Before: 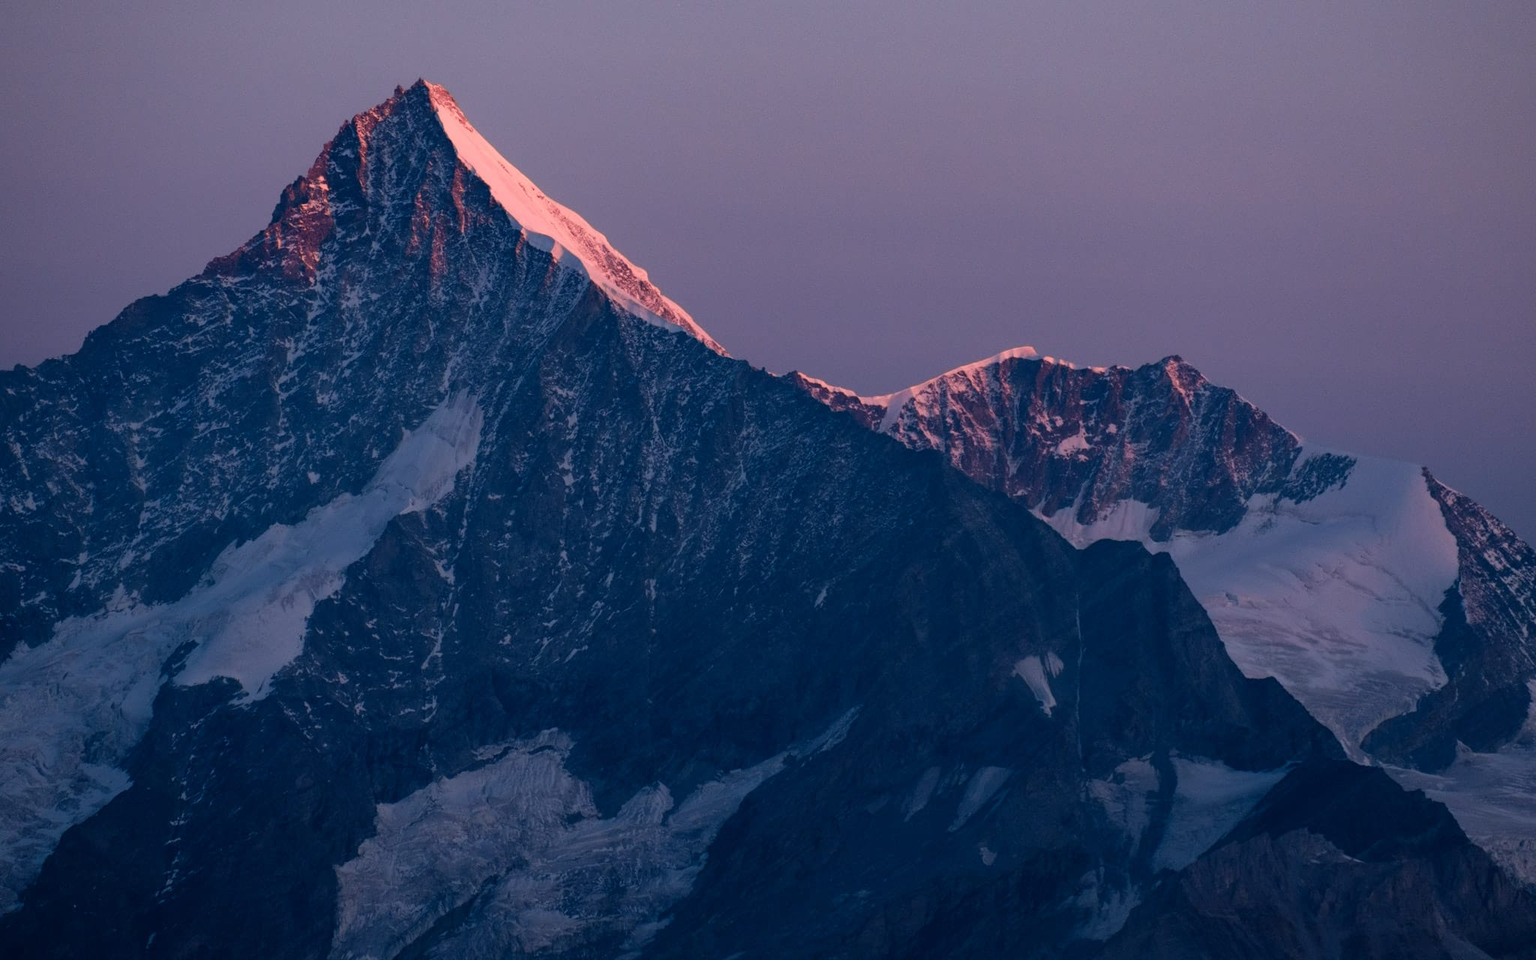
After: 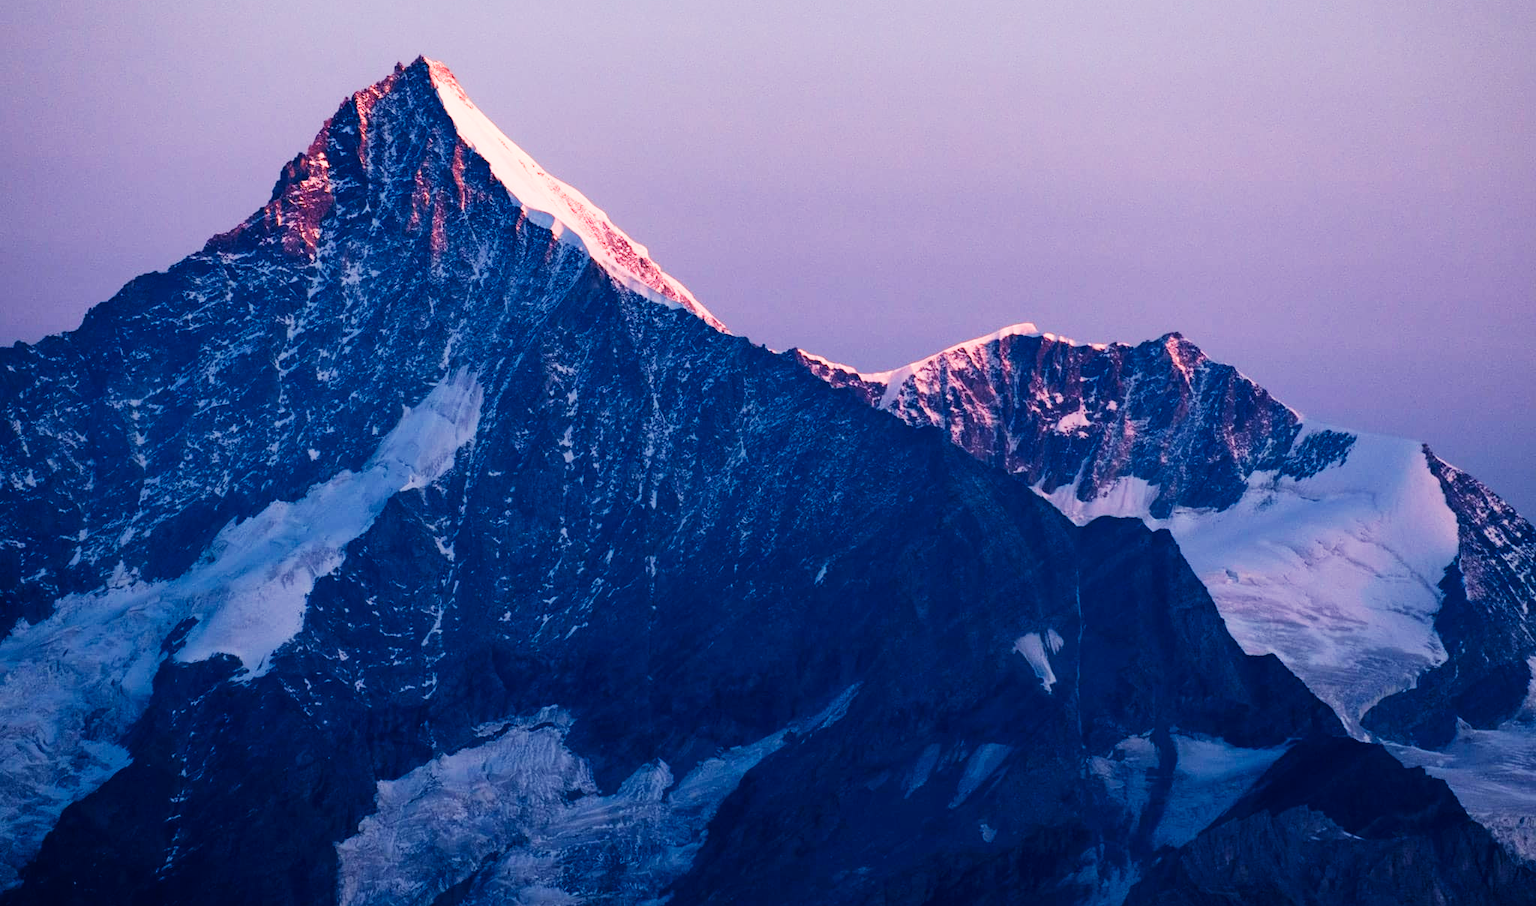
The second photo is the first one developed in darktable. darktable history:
crop and rotate: top 2.479%, bottom 3.018%
base curve: curves: ch0 [(0, 0) (0.007, 0.004) (0.027, 0.03) (0.046, 0.07) (0.207, 0.54) (0.442, 0.872) (0.673, 0.972) (1, 1)], preserve colors none
